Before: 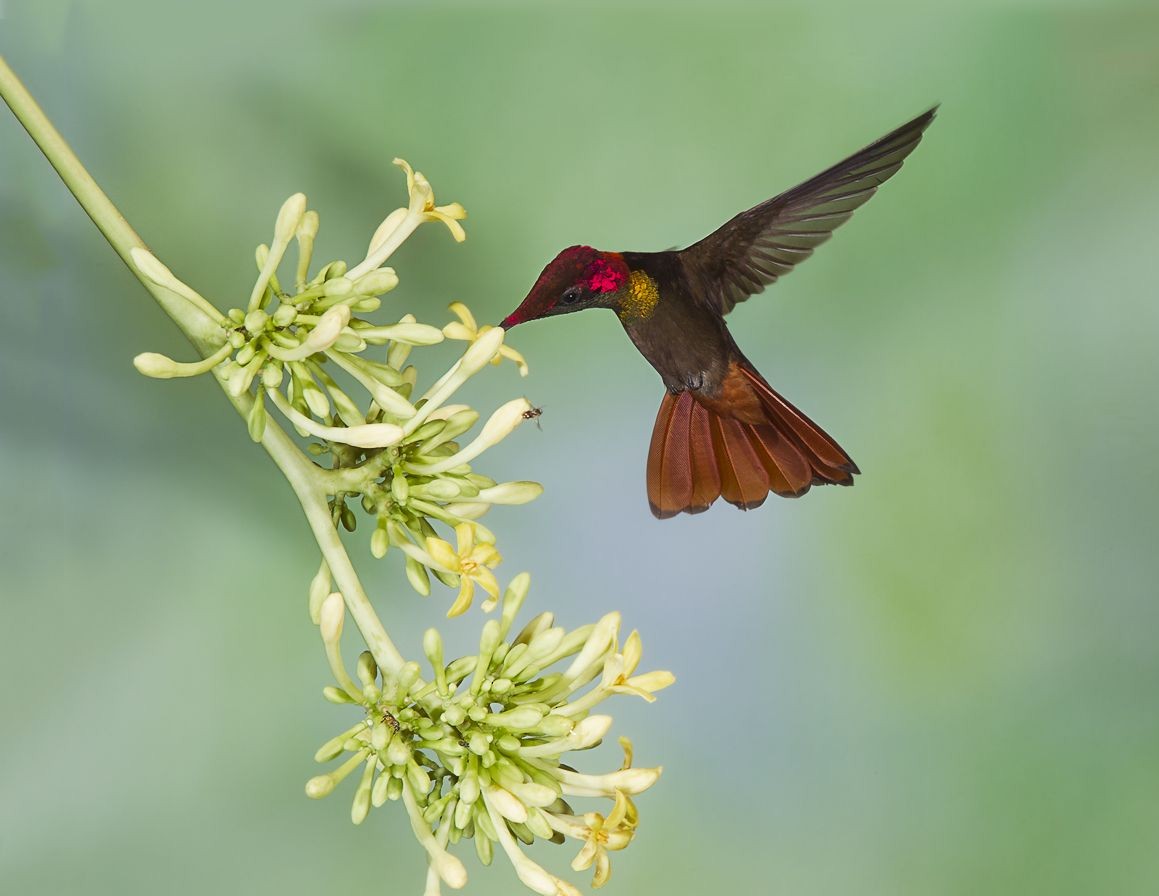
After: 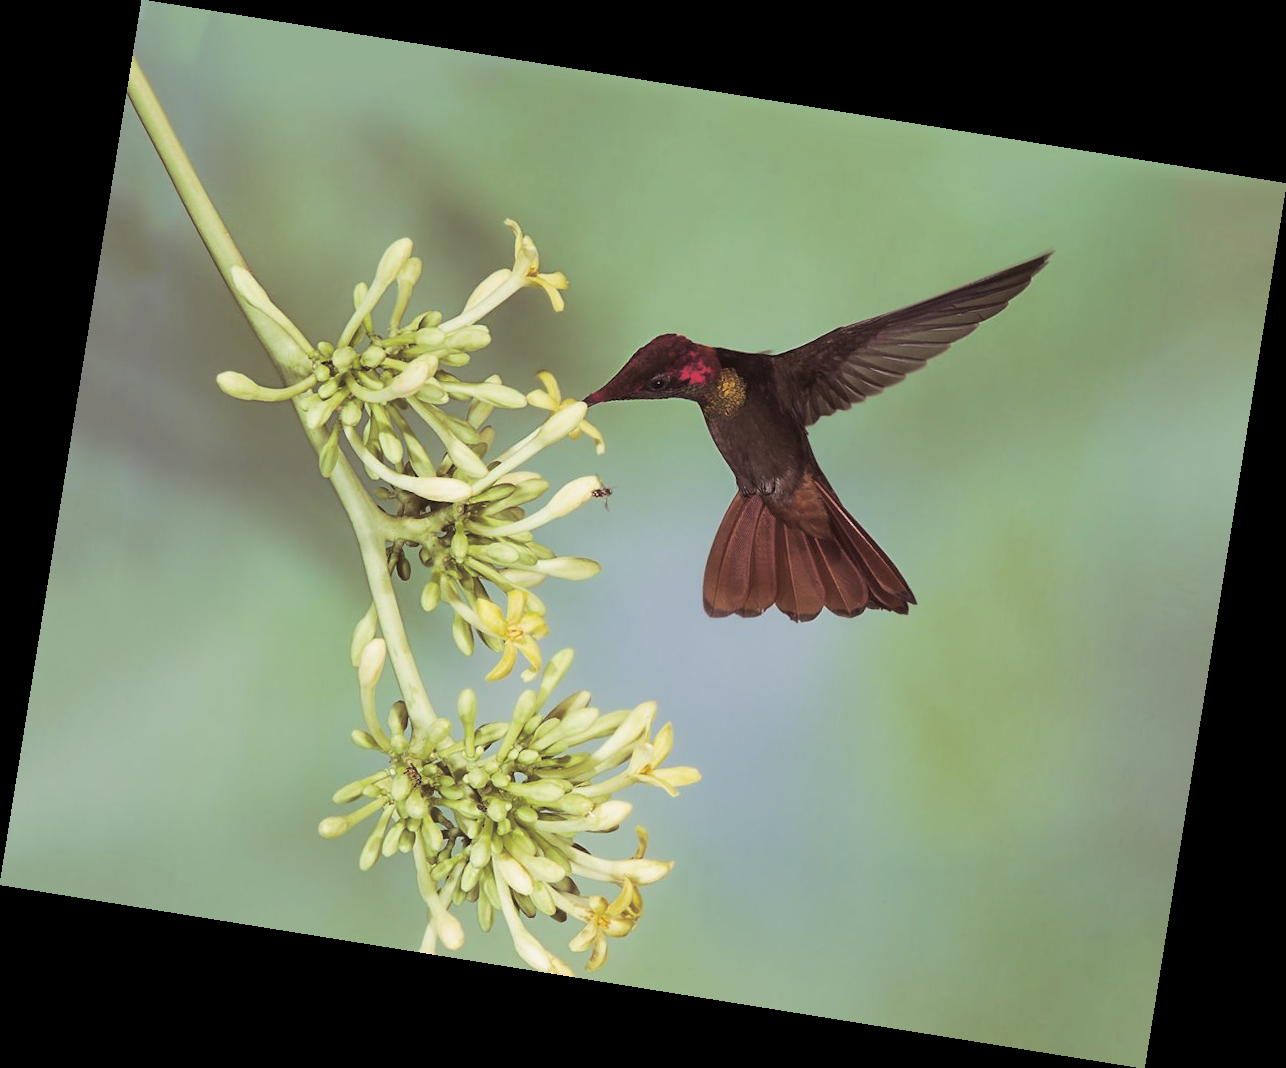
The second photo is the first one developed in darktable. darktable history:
exposure: compensate highlight preservation false
split-toning: shadows › saturation 0.24, highlights › hue 54°, highlights › saturation 0.24
rotate and perspective: rotation 9.12°, automatic cropping off
